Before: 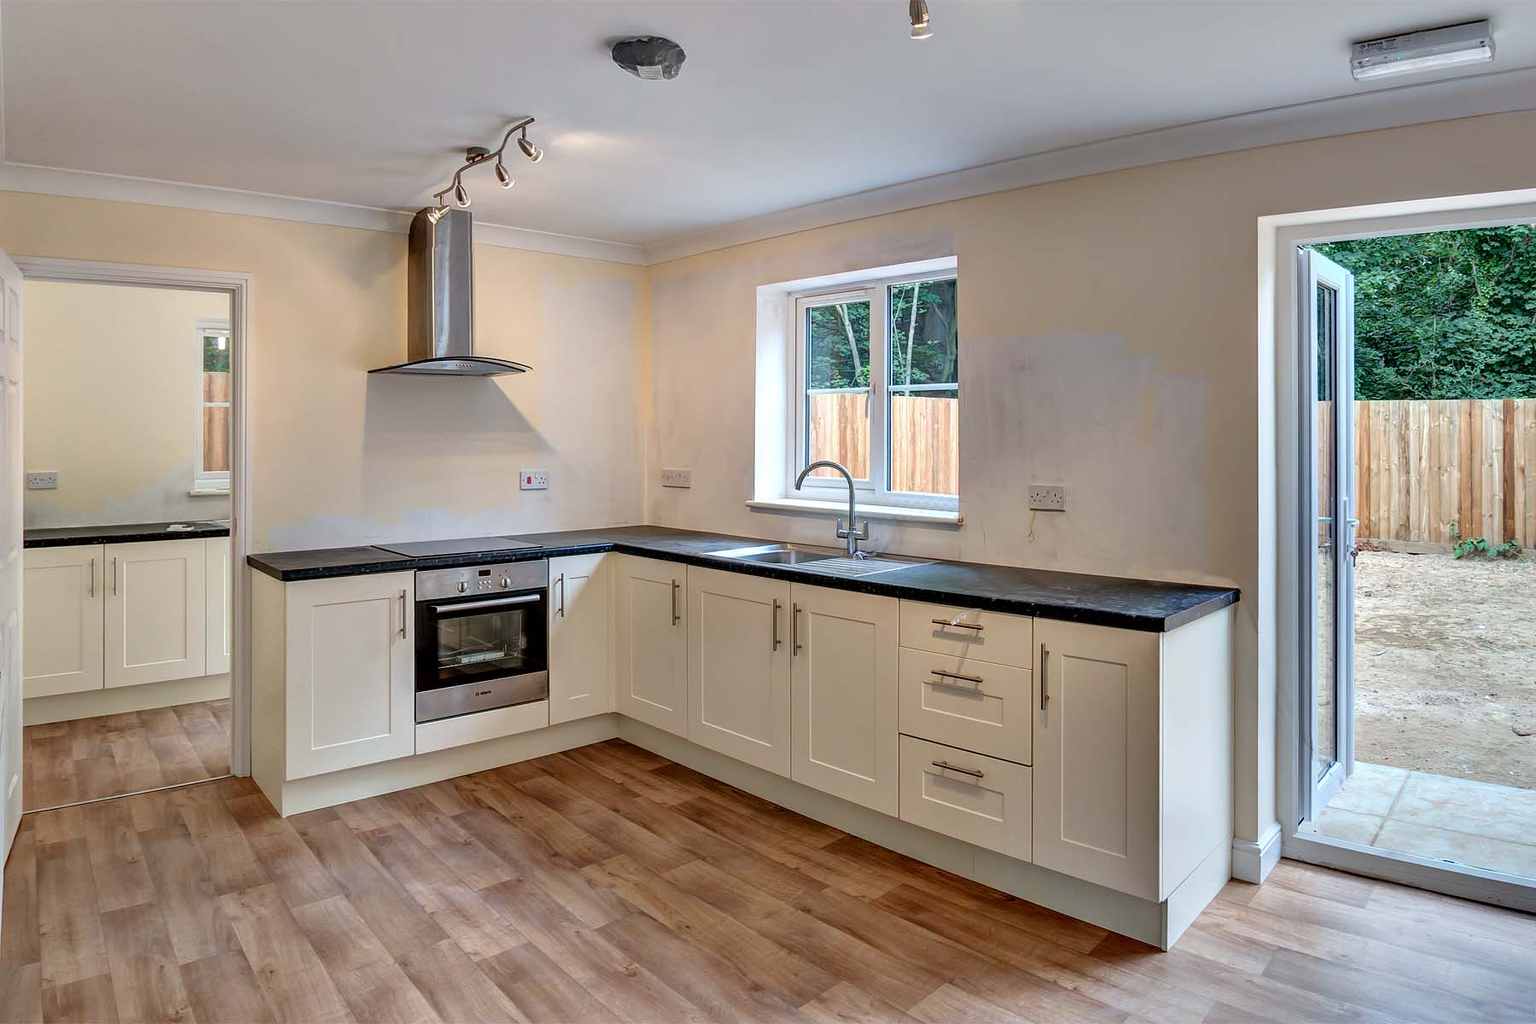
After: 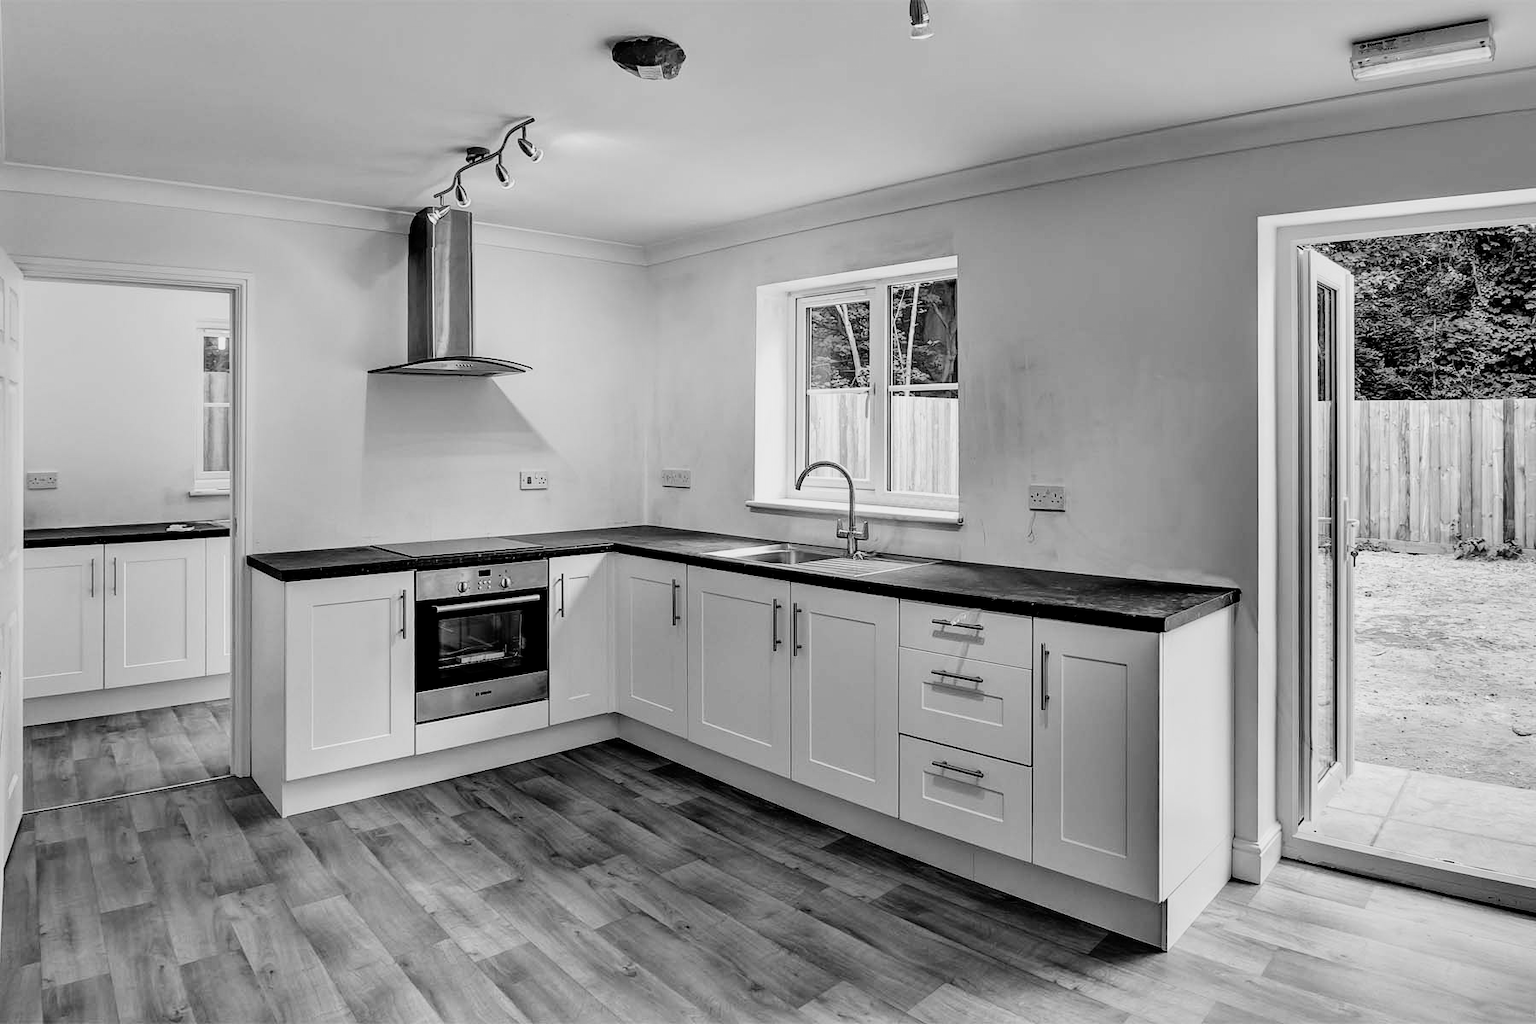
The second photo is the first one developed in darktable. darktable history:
filmic rgb: black relative exposure -5 EV, hardness 2.88, contrast 1.5
monochrome: on, module defaults
local contrast: mode bilateral grid, contrast 20, coarseness 50, detail 102%, midtone range 0.2
